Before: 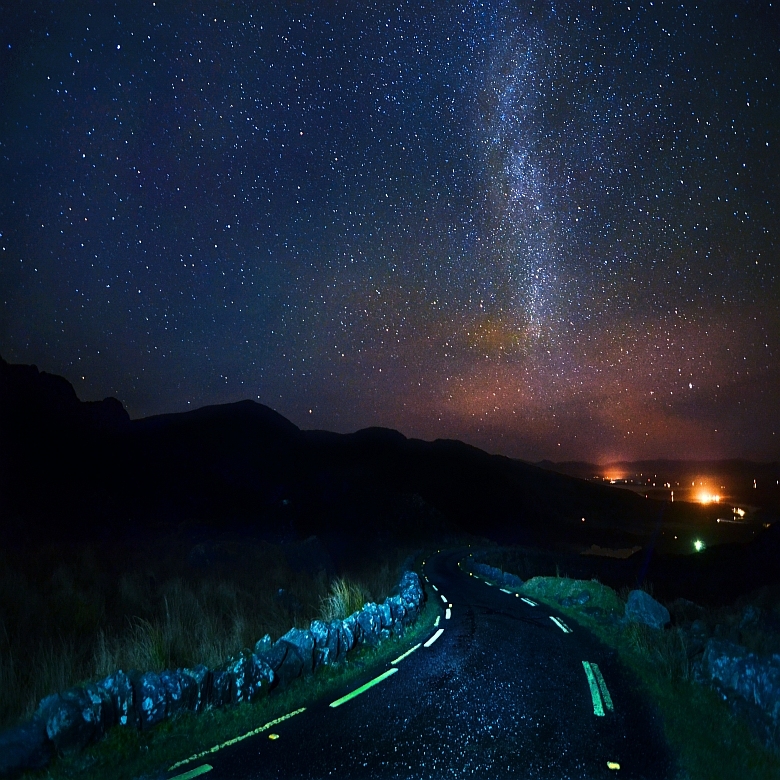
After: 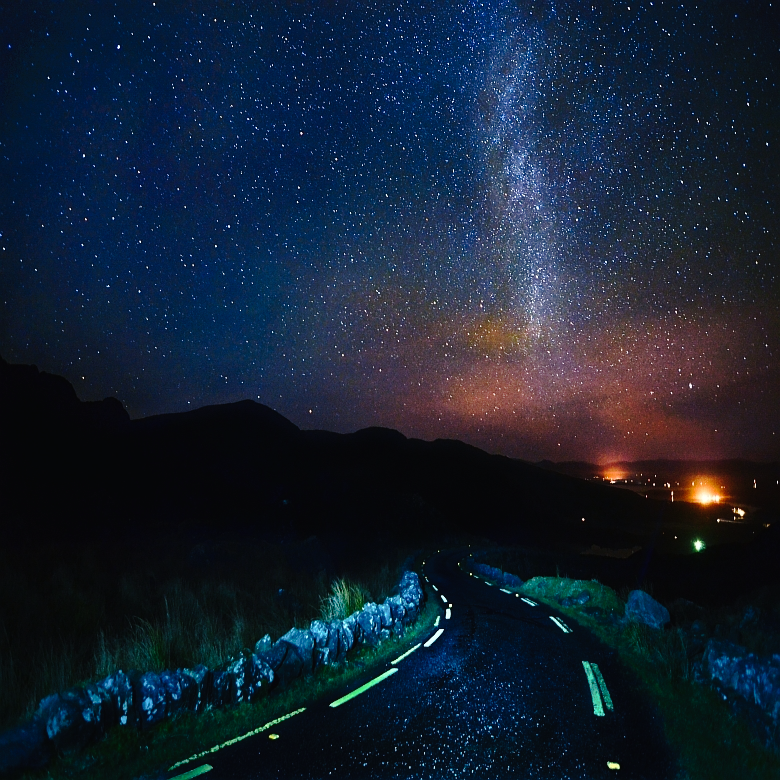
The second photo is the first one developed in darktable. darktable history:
tone curve: curves: ch0 [(0.003, 0.015) (0.104, 0.07) (0.236, 0.218) (0.401, 0.443) (0.495, 0.55) (0.65, 0.68) (0.832, 0.858) (1, 0.977)]; ch1 [(0, 0) (0.161, 0.092) (0.35, 0.33) (0.379, 0.401) (0.45, 0.466) (0.489, 0.499) (0.55, 0.56) (0.621, 0.615) (0.718, 0.734) (1, 1)]; ch2 [(0, 0) (0.369, 0.427) (0.44, 0.434) (0.502, 0.501) (0.557, 0.55) (0.586, 0.59) (1, 1)], preserve colors none
exposure: exposure 0.126 EV, compensate highlight preservation false
